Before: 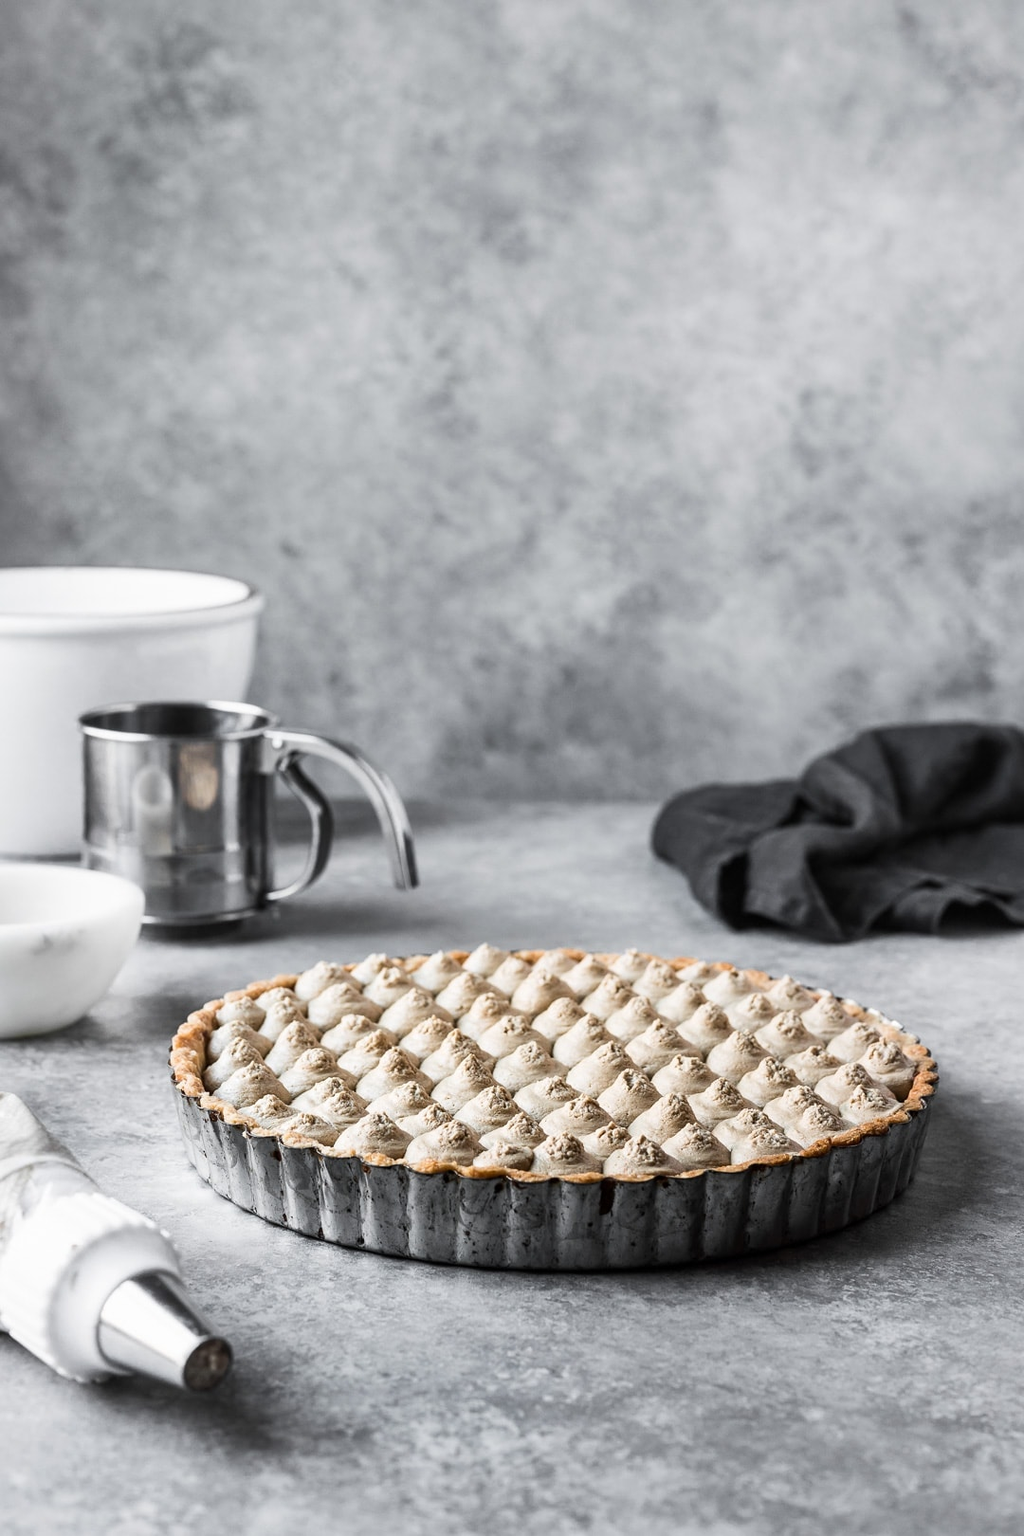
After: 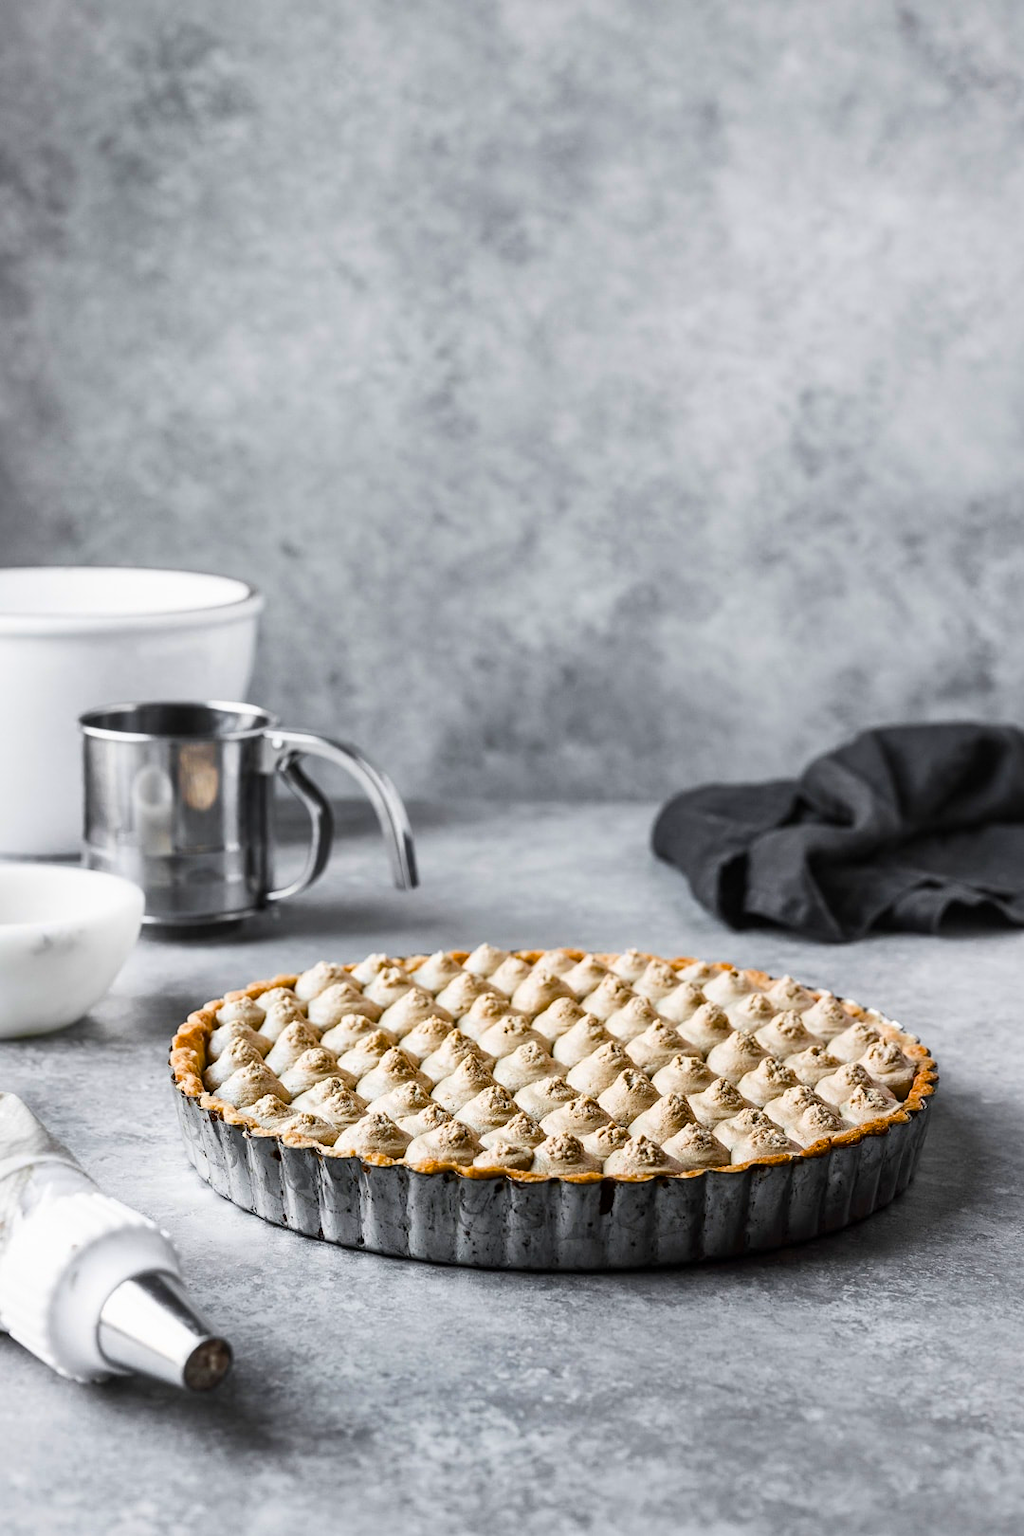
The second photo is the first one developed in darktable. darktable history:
color balance rgb: power › hue 60.3°, linear chroma grading › global chroma 14.836%, perceptual saturation grading › global saturation 25.296%, global vibrance 16.434%, saturation formula JzAzBz (2021)
